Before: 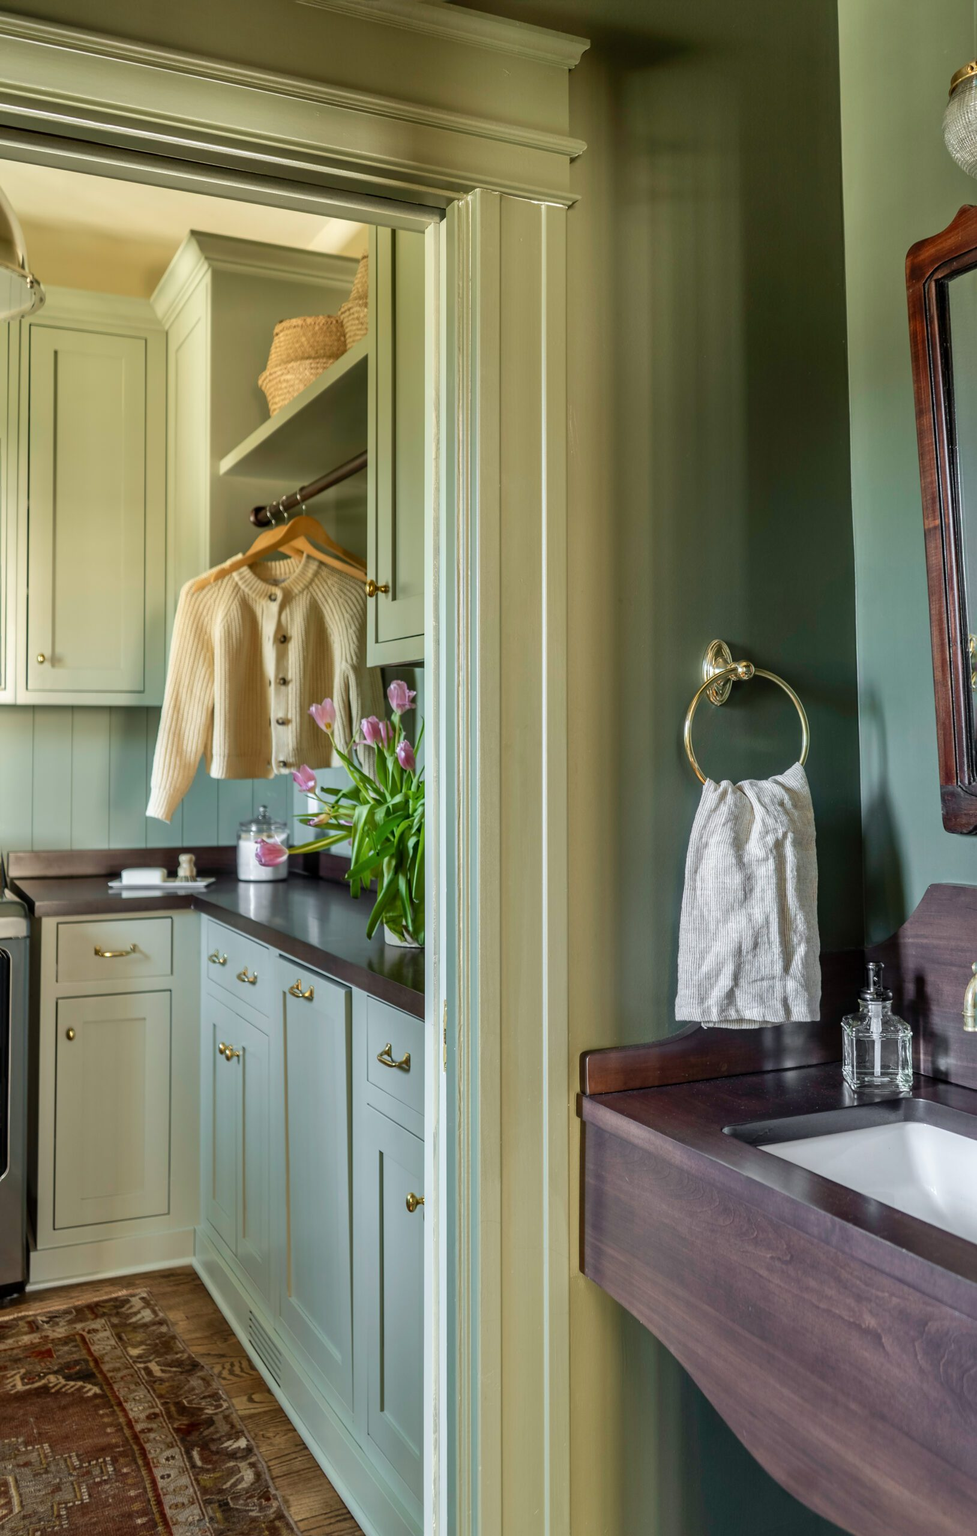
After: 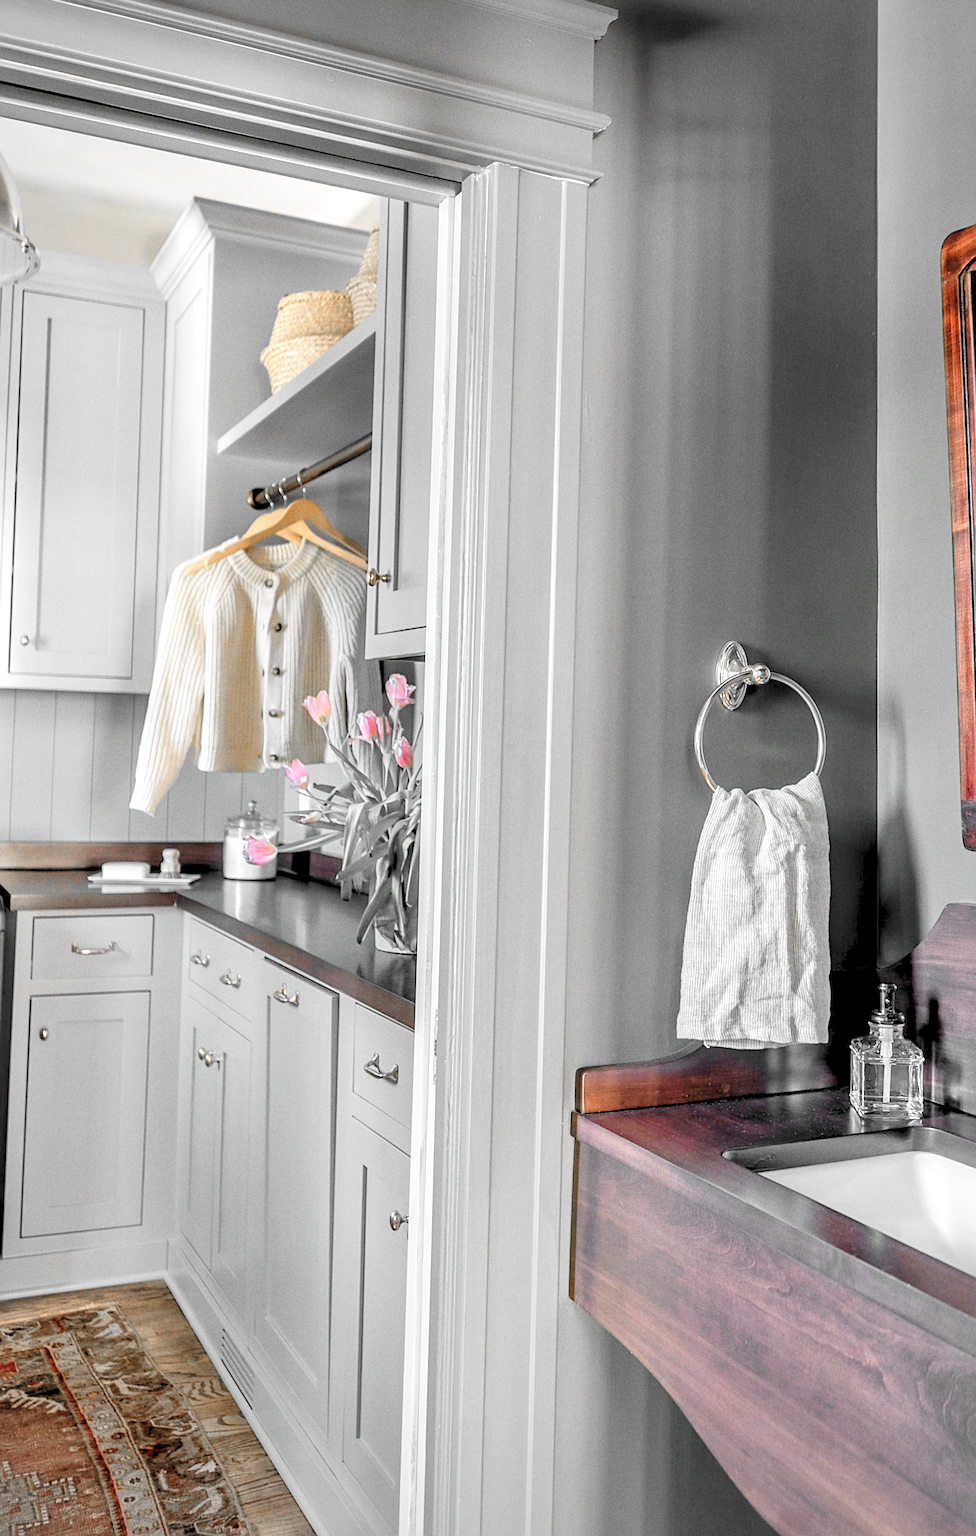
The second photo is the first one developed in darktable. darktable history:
crop and rotate: angle -1.69°
sharpen: on, module defaults
levels: levels [0.072, 0.414, 0.976]
exposure: black level correction 0, exposure 0.2 EV, compensate exposure bias true, compensate highlight preservation false
grain: on, module defaults
color zones: curves: ch0 [(0, 0.65) (0.096, 0.644) (0.221, 0.539) (0.429, 0.5) (0.571, 0.5) (0.714, 0.5) (0.857, 0.5) (1, 0.65)]; ch1 [(0, 0.5) (0.143, 0.5) (0.257, -0.002) (0.429, 0.04) (0.571, -0.001) (0.714, -0.015) (0.857, 0.024) (1, 0.5)]
vignetting: fall-off radius 81.94%
